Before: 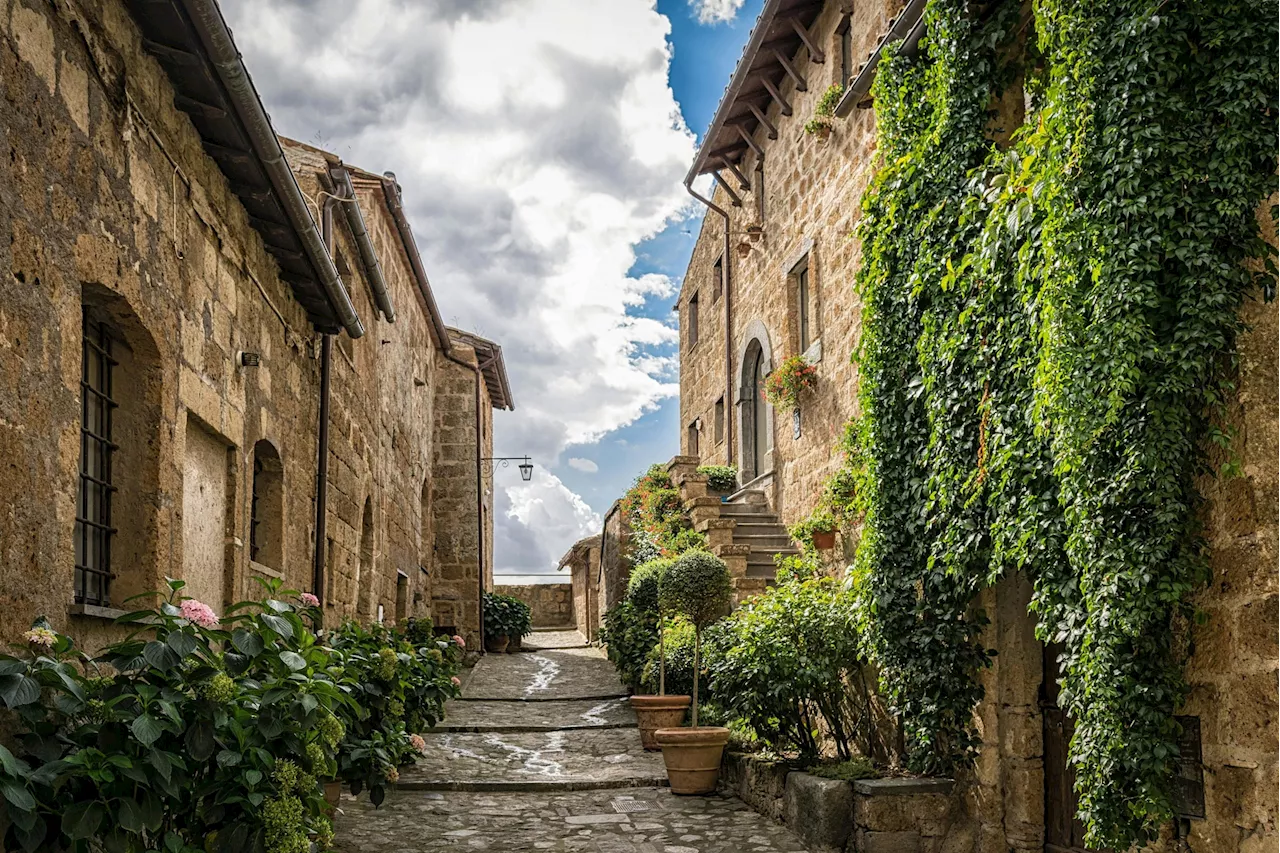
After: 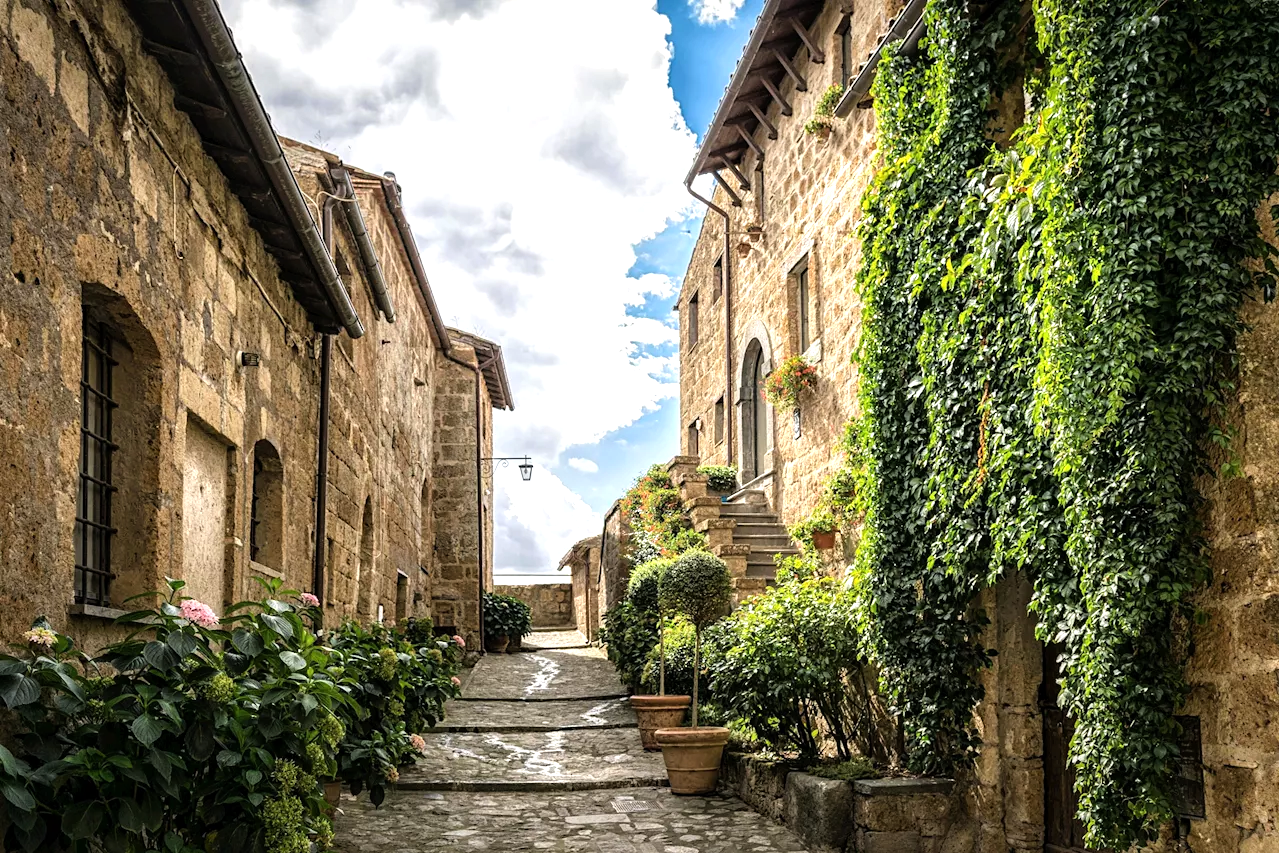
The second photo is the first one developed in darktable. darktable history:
tone equalizer: -8 EV -0.722 EV, -7 EV -0.71 EV, -6 EV -0.628 EV, -5 EV -0.369 EV, -3 EV 0.385 EV, -2 EV 0.6 EV, -1 EV 0.676 EV, +0 EV 0.742 EV, smoothing 1
